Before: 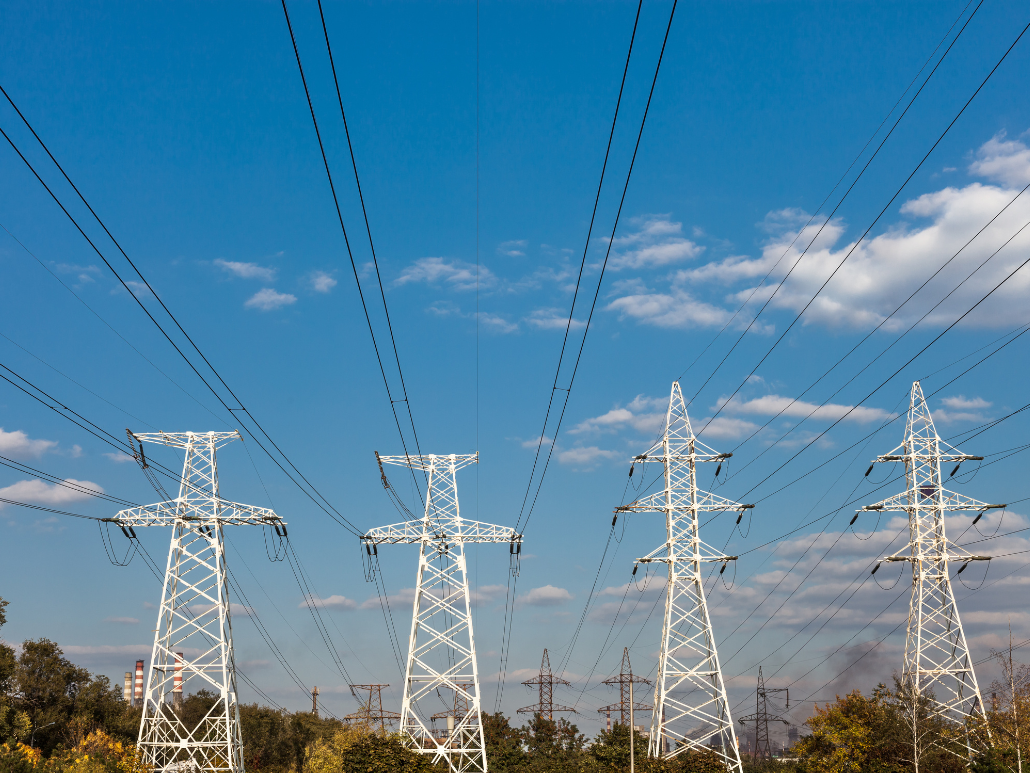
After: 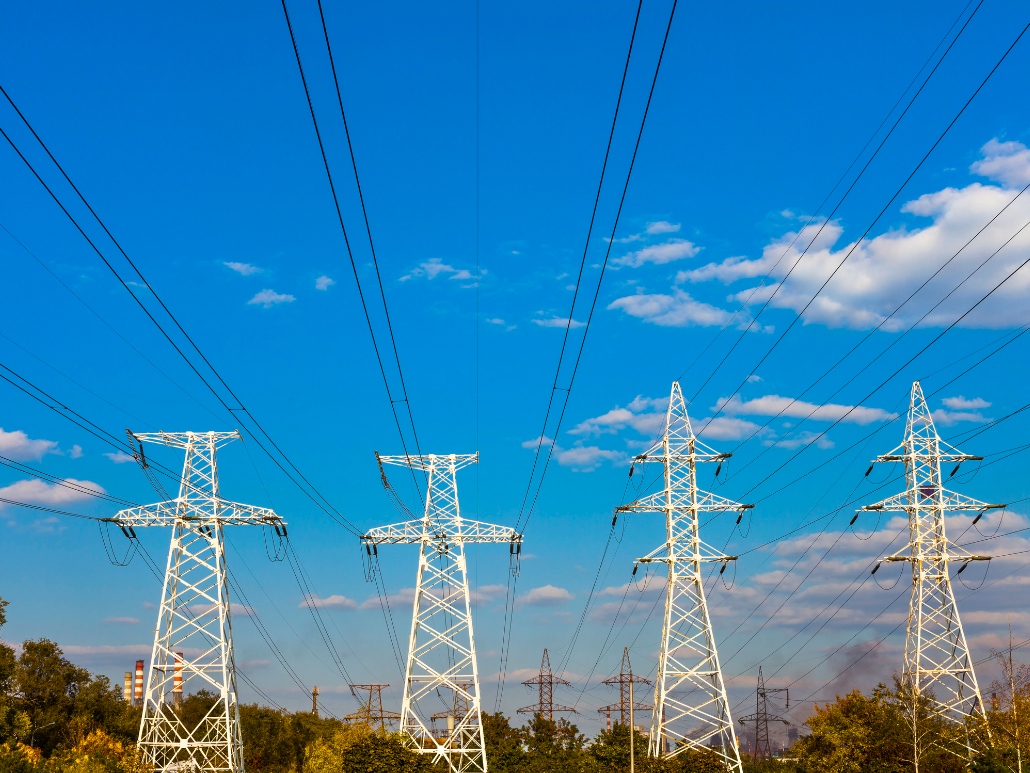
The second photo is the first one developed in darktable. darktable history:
color balance rgb: power › hue 328.84°, linear chroma grading › global chroma 40.271%, perceptual saturation grading › global saturation 31.145%
